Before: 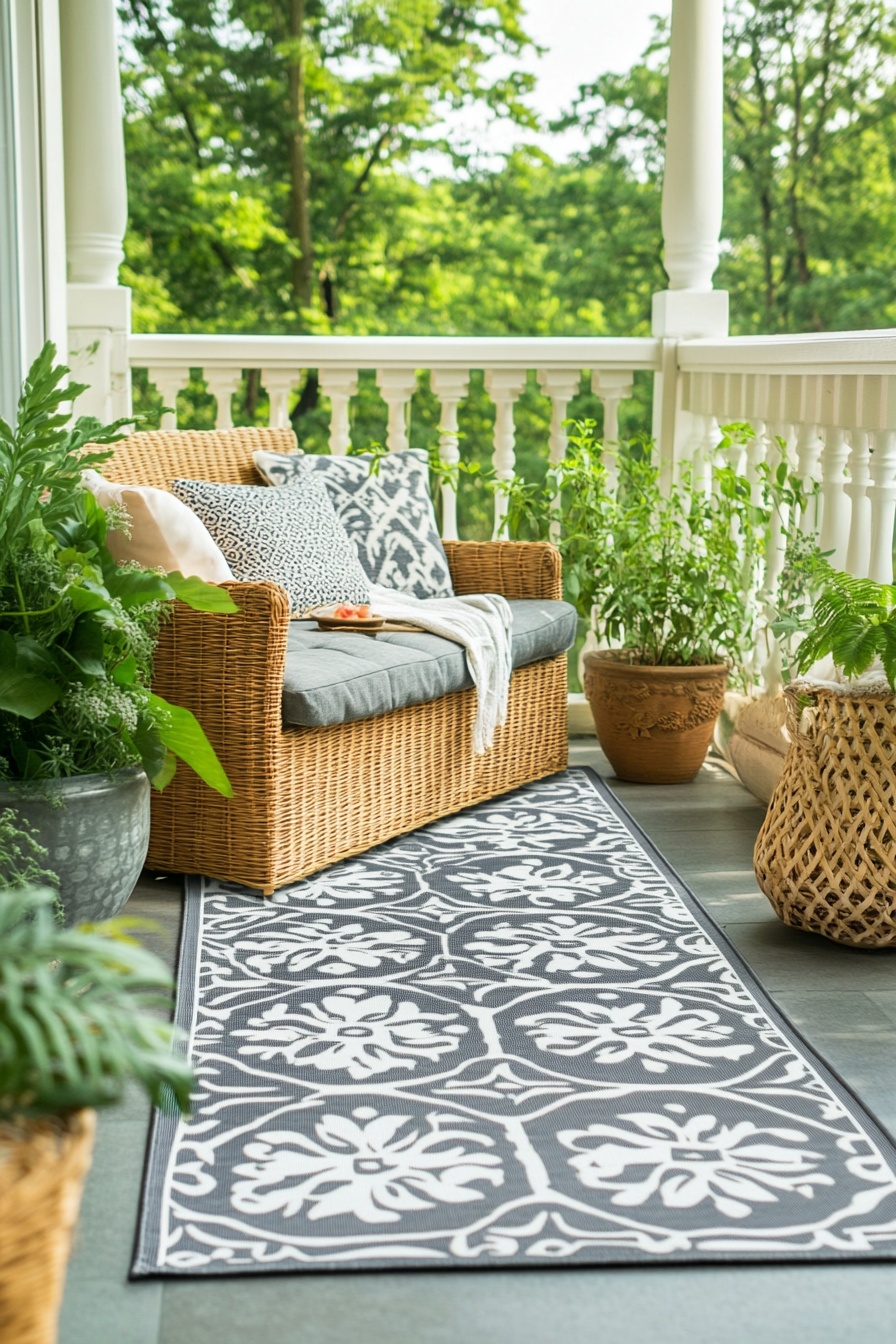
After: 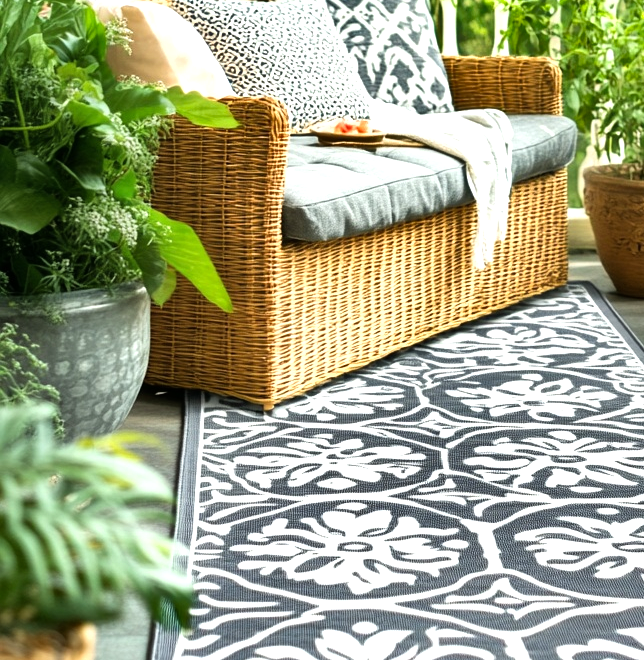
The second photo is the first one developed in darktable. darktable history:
shadows and highlights: soften with gaussian
crop: top 36.106%, right 27.915%, bottom 14.741%
tone equalizer: -8 EV -0.738 EV, -7 EV -0.677 EV, -6 EV -0.563 EV, -5 EV -0.407 EV, -3 EV 0.4 EV, -2 EV 0.6 EV, -1 EV 0.675 EV, +0 EV 0.723 EV
